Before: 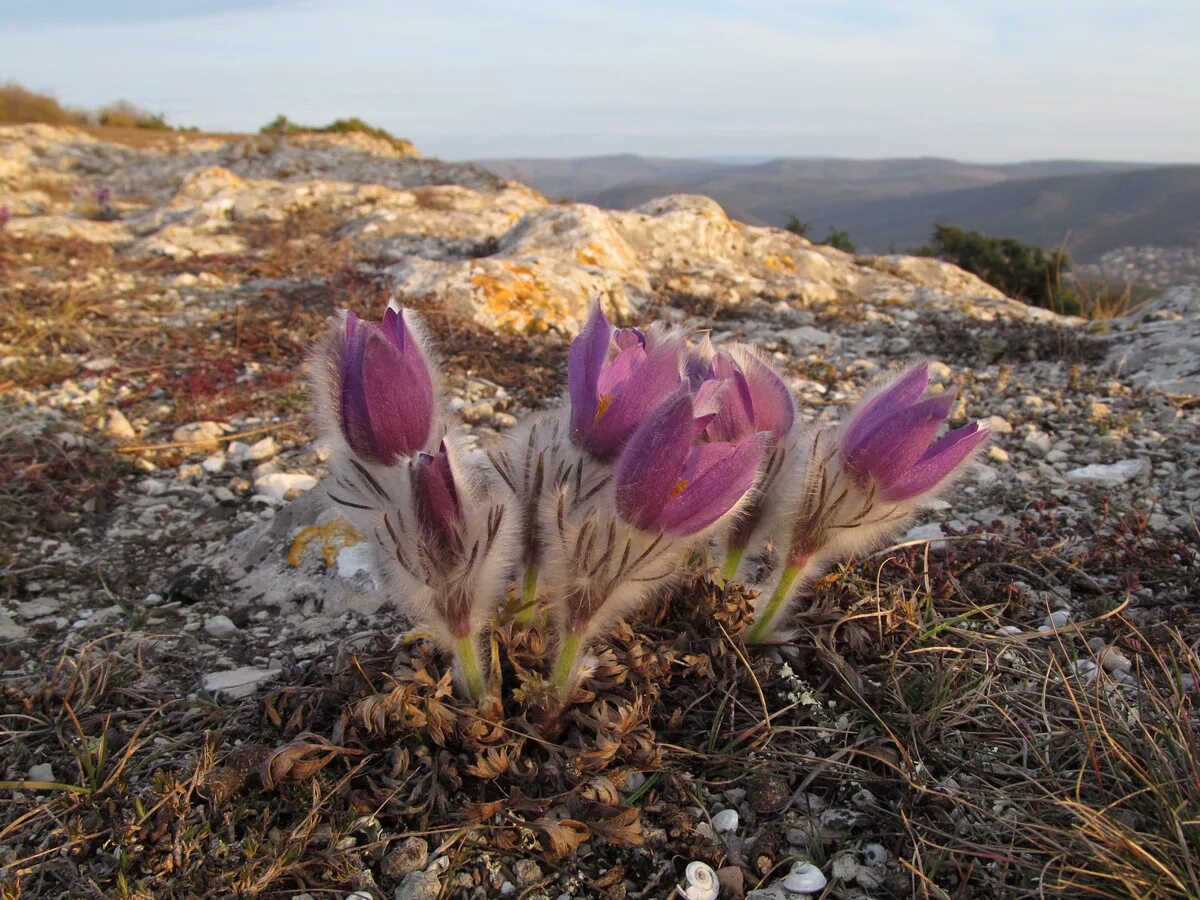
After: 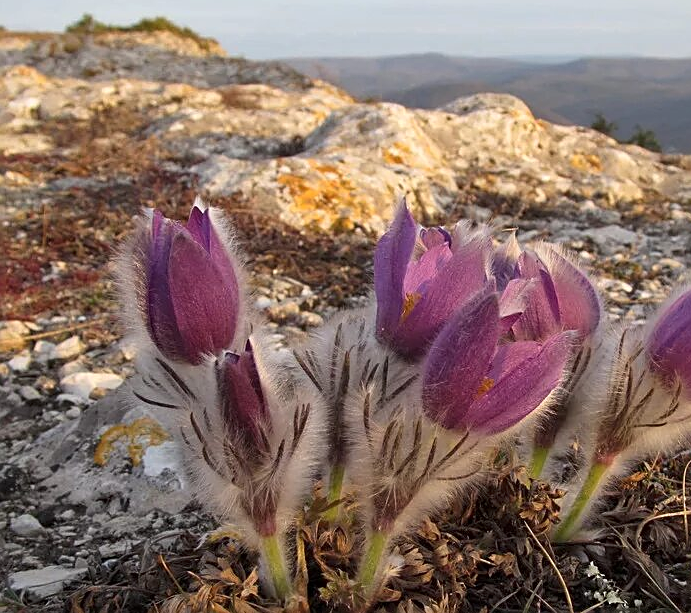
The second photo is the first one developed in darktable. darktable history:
crop: left 16.207%, top 11.248%, right 26.142%, bottom 20.58%
sharpen: on, module defaults
local contrast: mode bilateral grid, contrast 21, coarseness 51, detail 120%, midtone range 0.2
